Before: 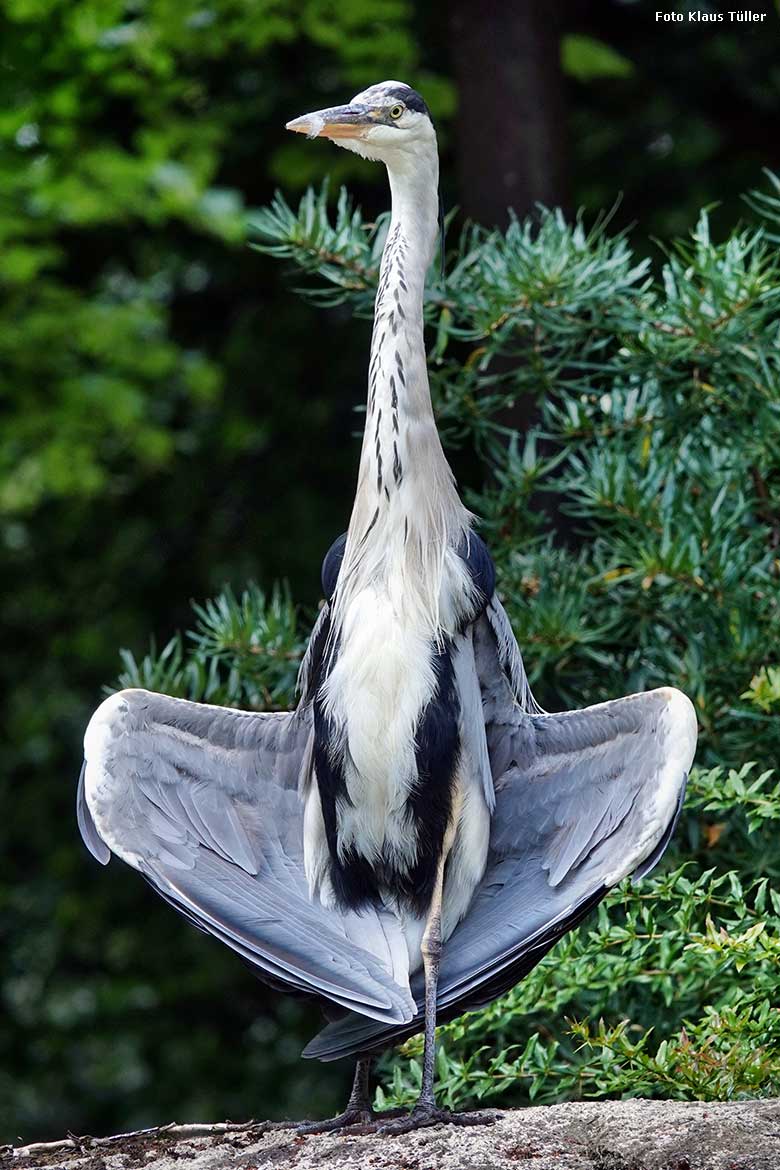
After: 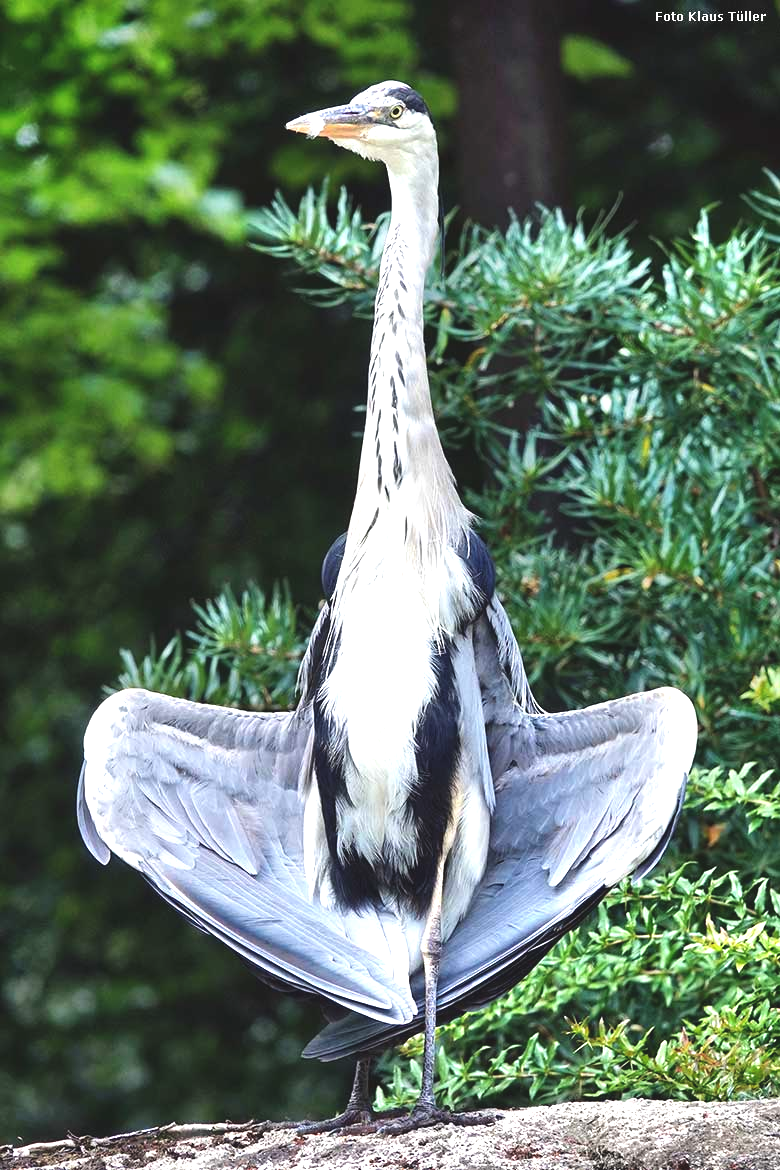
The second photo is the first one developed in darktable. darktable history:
exposure: black level correction -0.005, exposure 1 EV, compensate exposure bias true, compensate highlight preservation false
